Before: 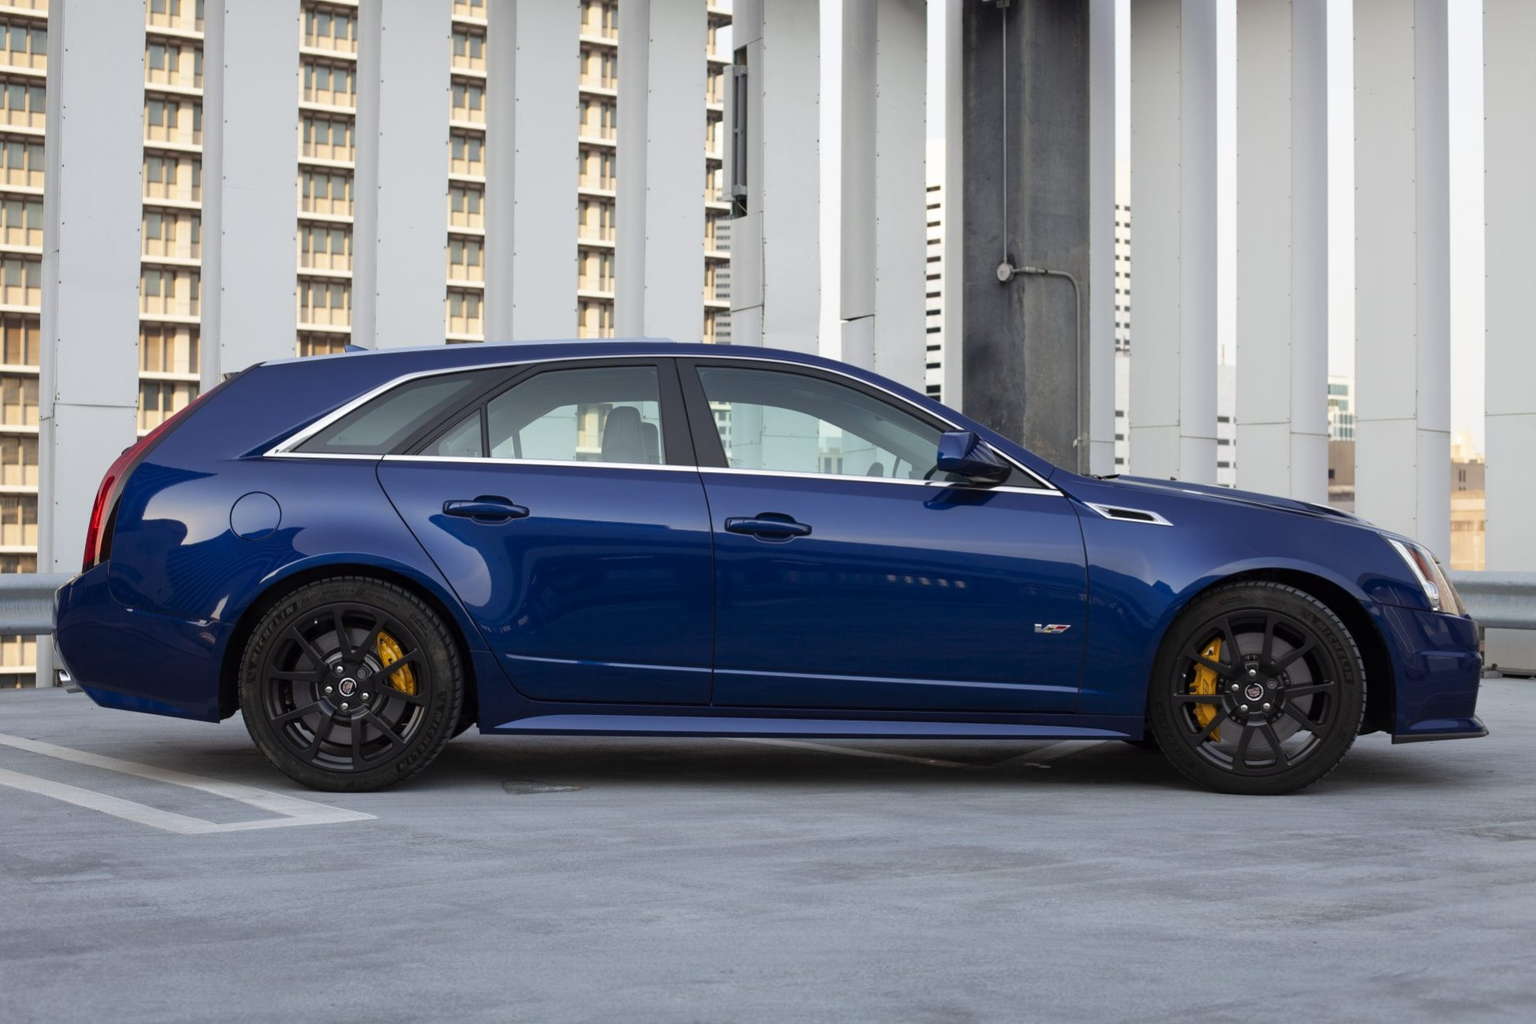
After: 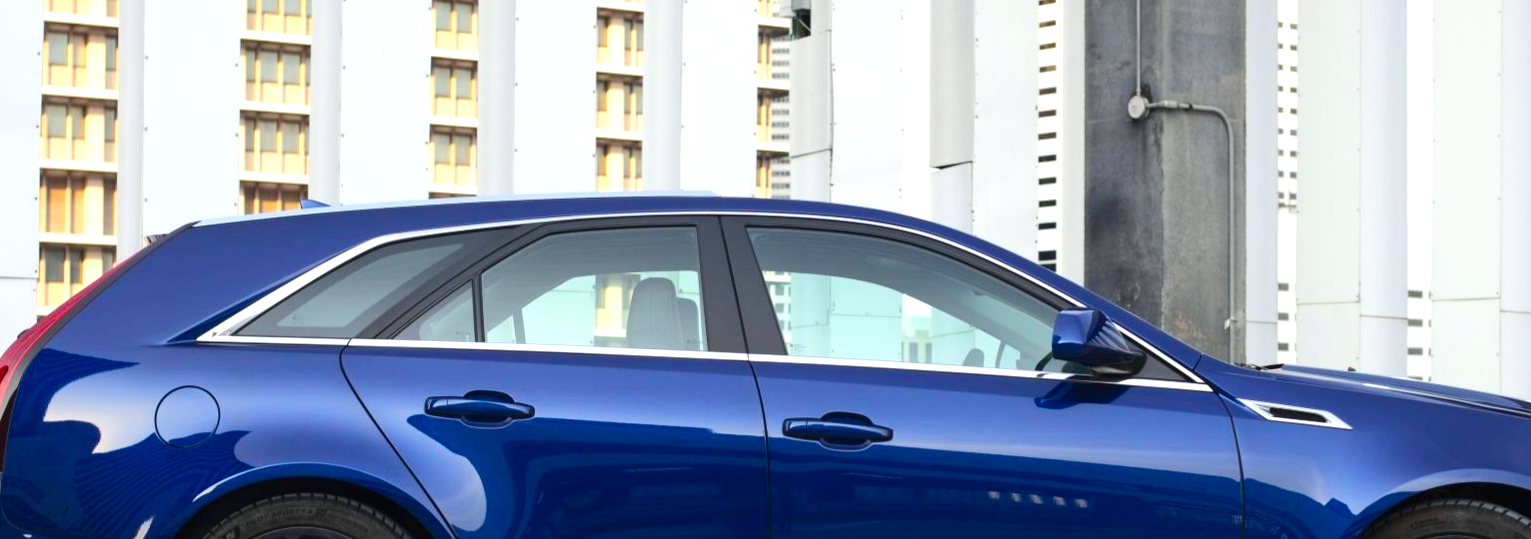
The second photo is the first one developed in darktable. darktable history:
color balance rgb: perceptual saturation grading › global saturation 30%, global vibrance 10%
tone curve: curves: ch0 [(0, 0.01) (0.037, 0.032) (0.131, 0.108) (0.275, 0.256) (0.483, 0.512) (0.61, 0.665) (0.696, 0.742) (0.792, 0.819) (0.911, 0.925) (0.997, 0.995)]; ch1 [(0, 0) (0.308, 0.29) (0.425, 0.411) (0.492, 0.488) (0.507, 0.503) (0.53, 0.532) (0.573, 0.586) (0.683, 0.702) (0.746, 0.77) (1, 1)]; ch2 [(0, 0) (0.246, 0.233) (0.36, 0.352) (0.415, 0.415) (0.485, 0.487) (0.502, 0.504) (0.525, 0.518) (0.539, 0.539) (0.587, 0.594) (0.636, 0.652) (0.711, 0.729) (0.845, 0.855) (0.998, 0.977)], color space Lab, independent channels, preserve colors none
crop: left 7.036%, top 18.398%, right 14.379%, bottom 40.043%
exposure: black level correction 0, exposure 0.7 EV, compensate exposure bias true, compensate highlight preservation false
